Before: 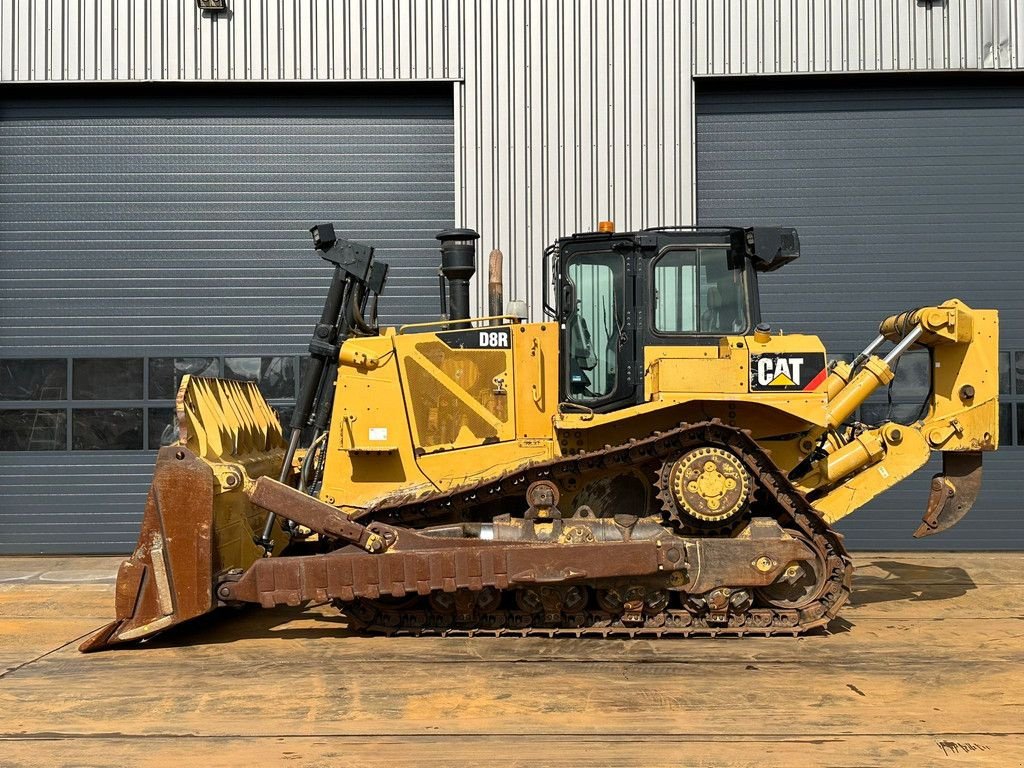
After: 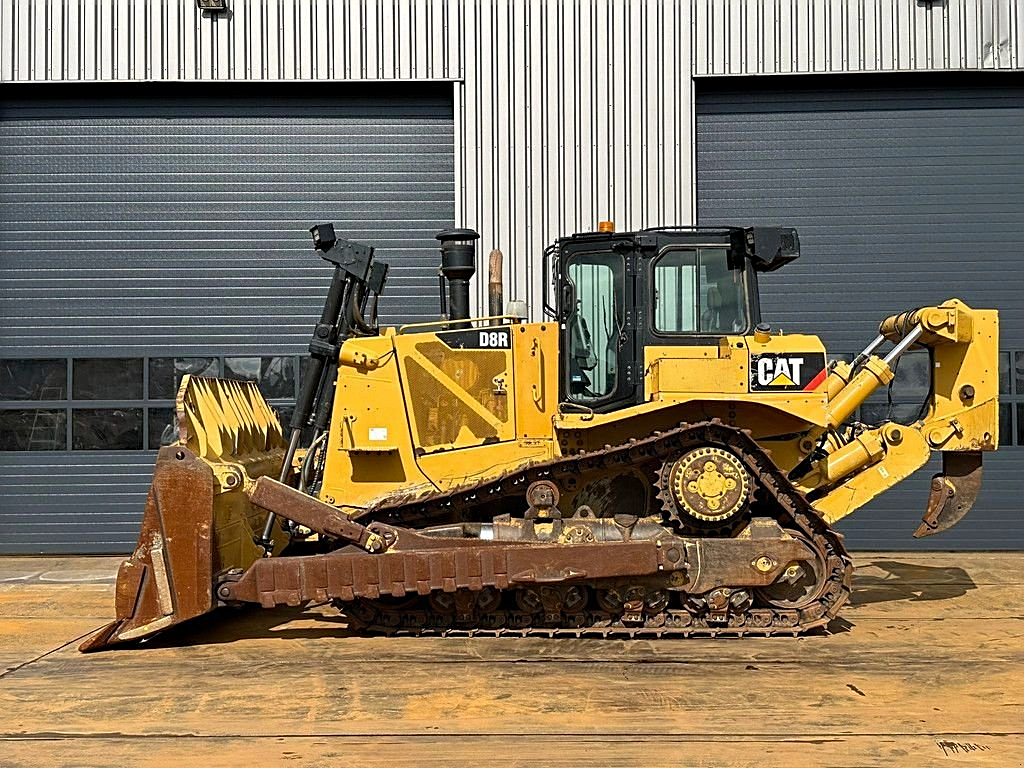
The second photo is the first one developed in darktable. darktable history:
haze removal: compatibility mode true, adaptive false
sharpen: on, module defaults
vignetting: fall-off start 116.24%, fall-off radius 58.94%
